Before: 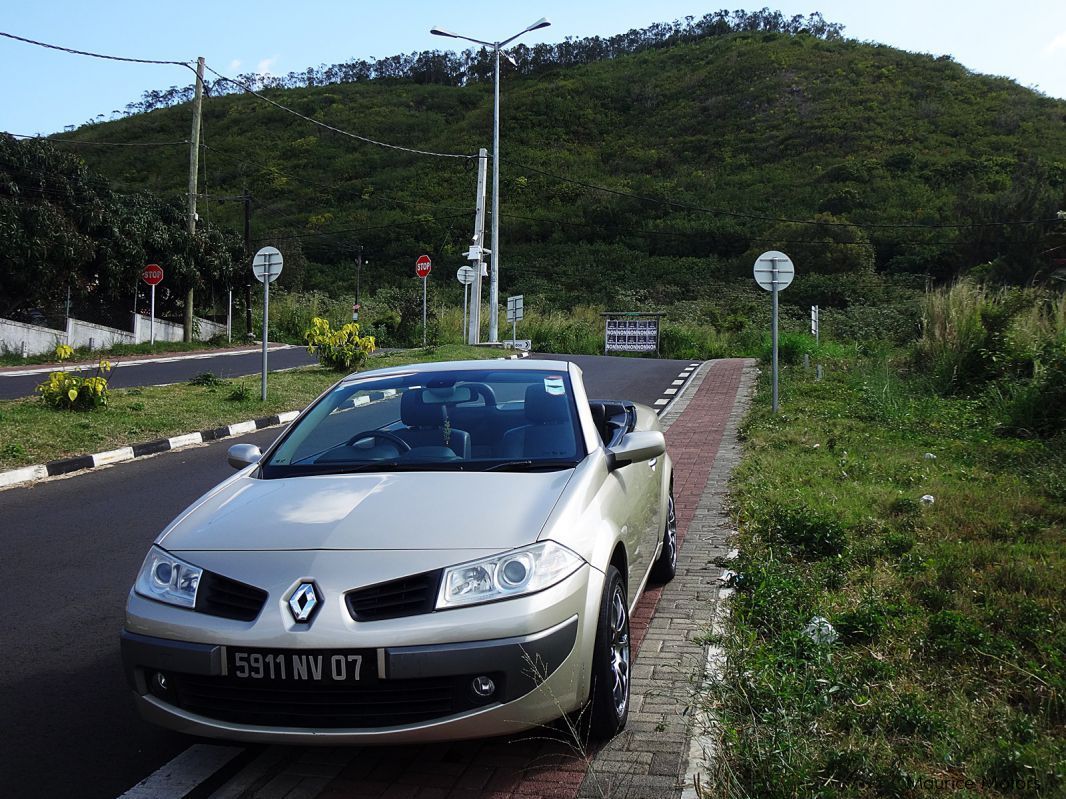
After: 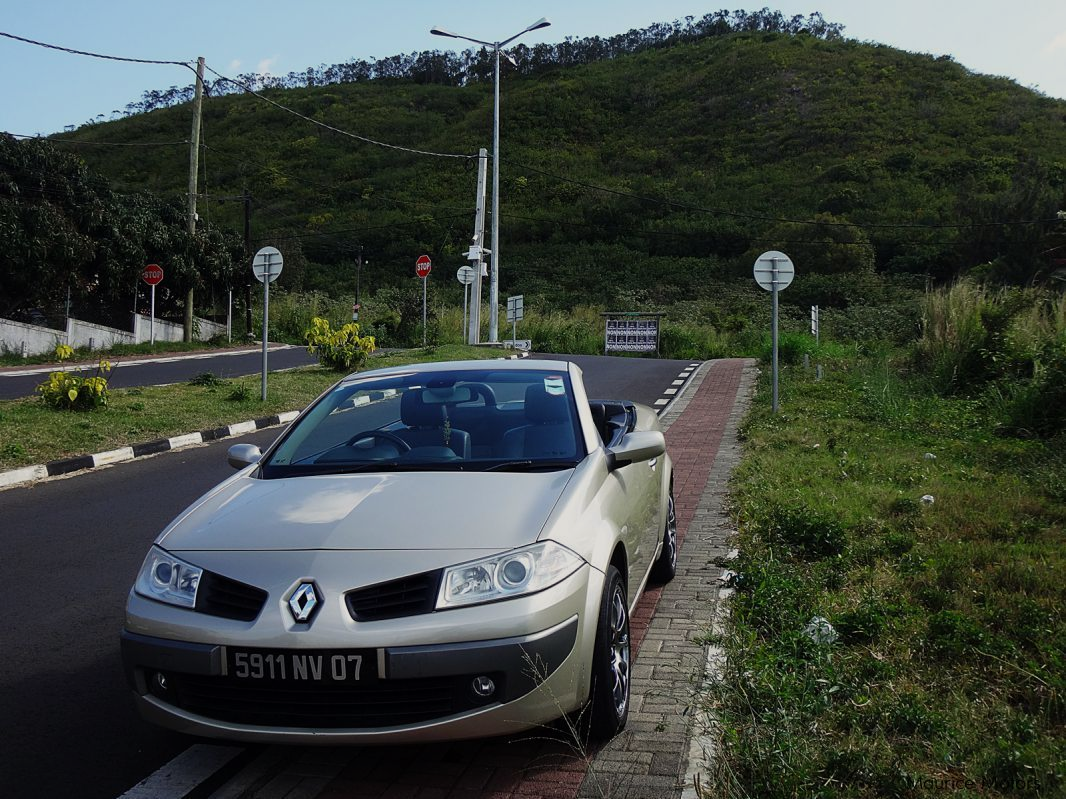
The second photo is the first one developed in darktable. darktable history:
color correction: highlights b* 2.97
exposure: exposure -0.462 EV, compensate highlight preservation false
